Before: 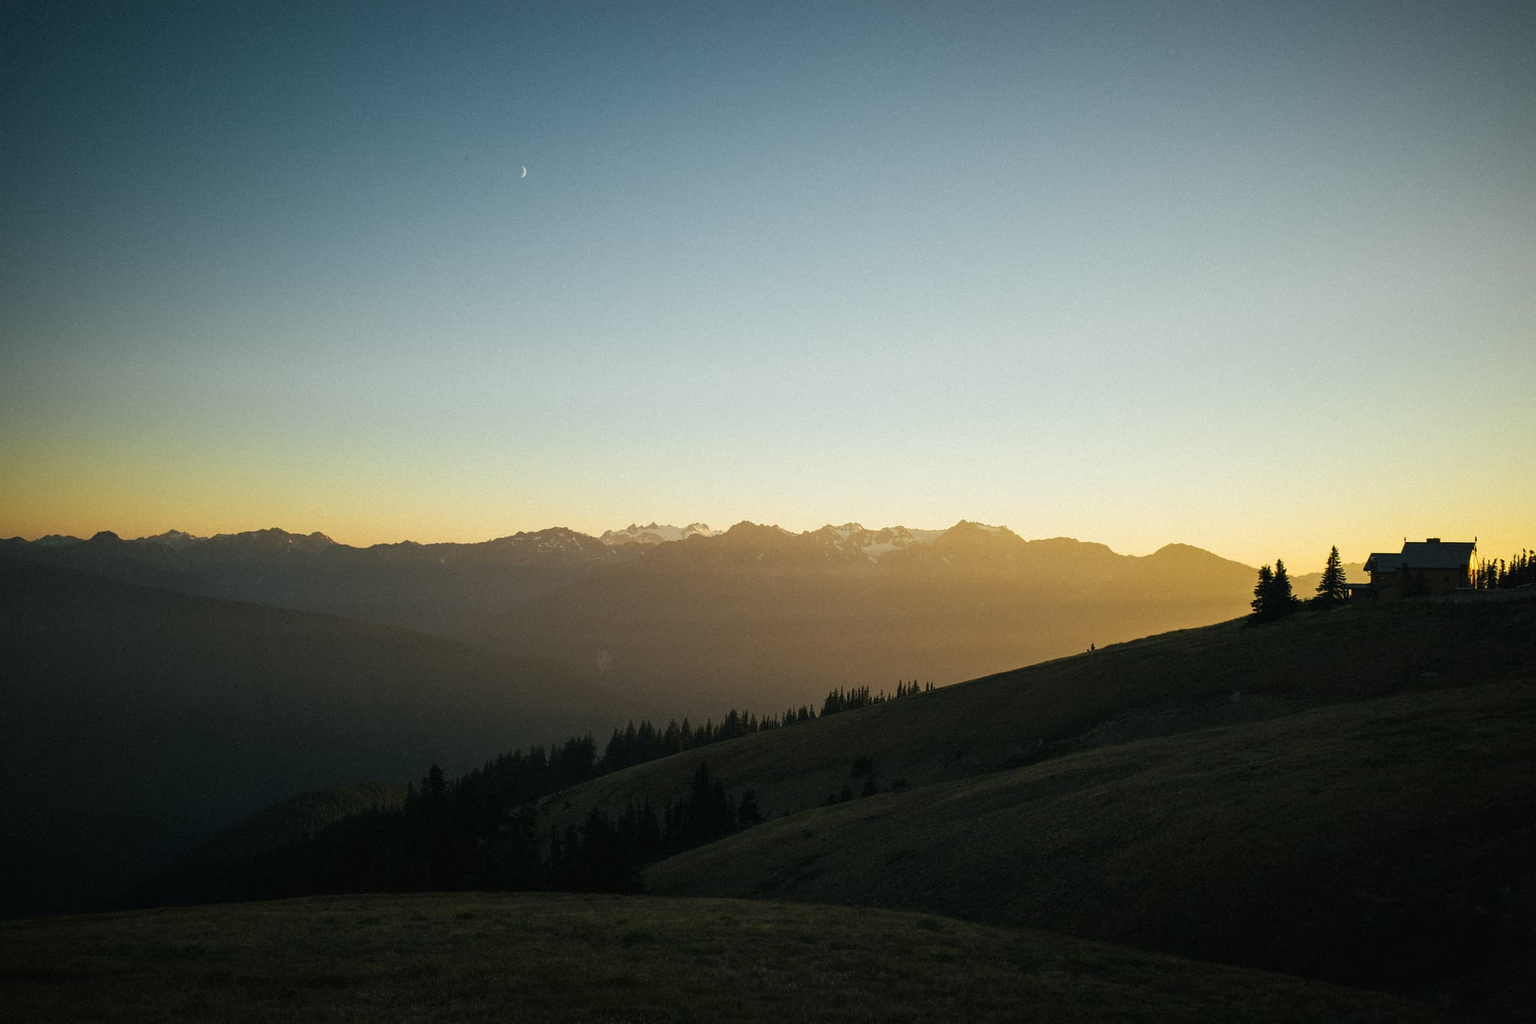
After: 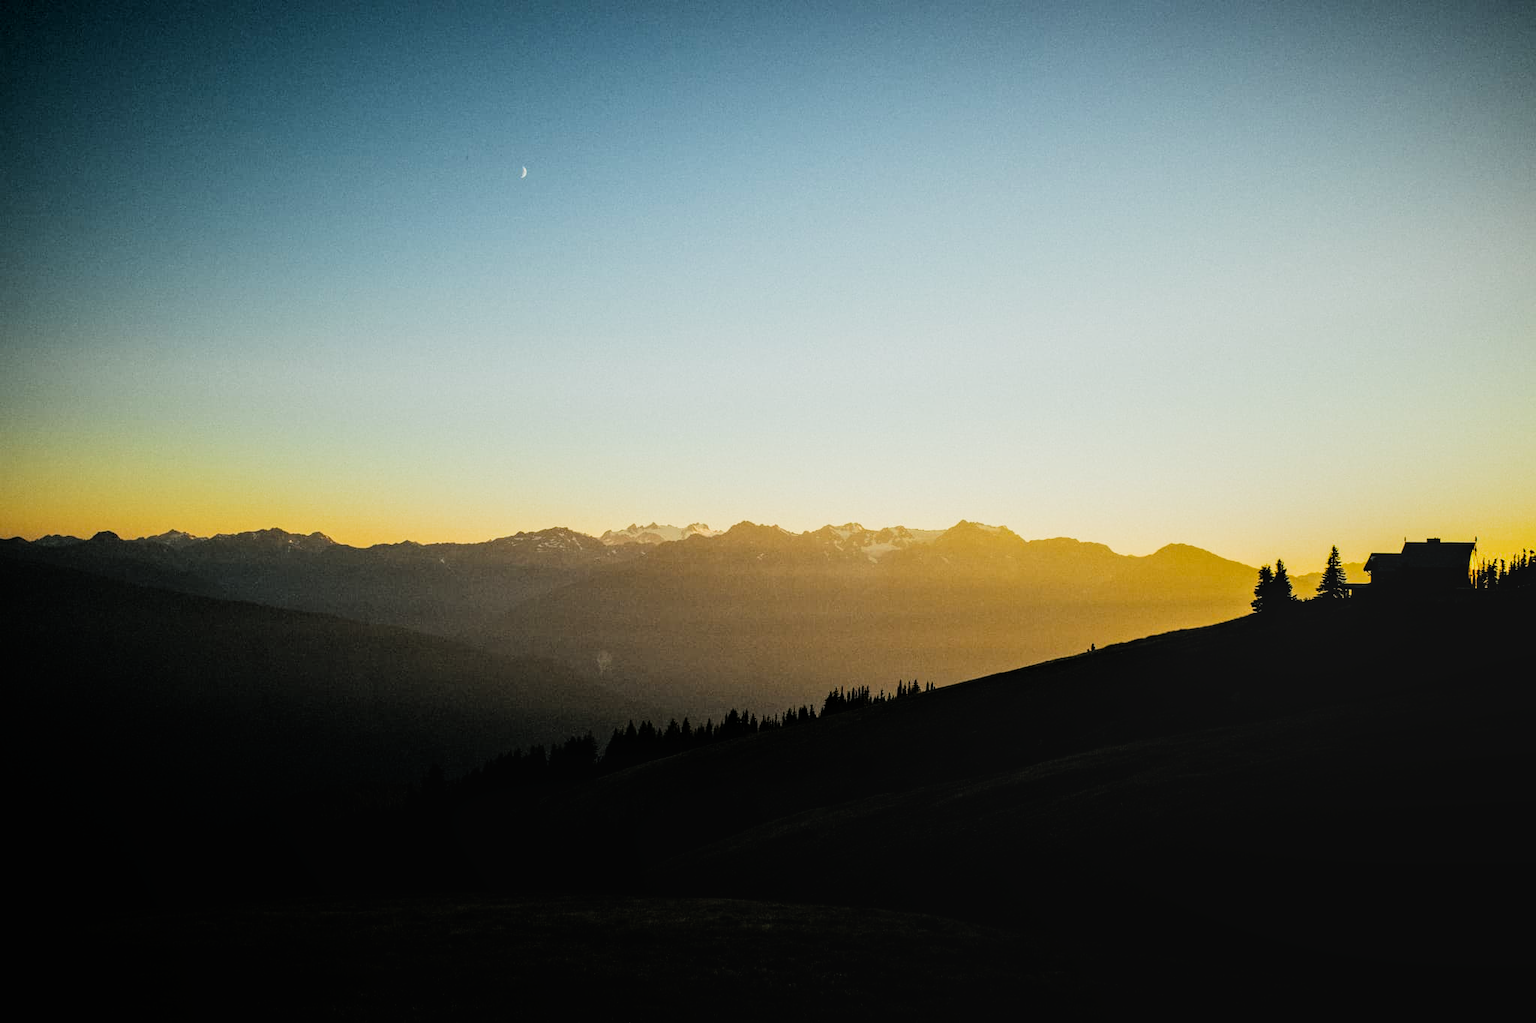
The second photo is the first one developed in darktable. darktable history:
local contrast: on, module defaults
exposure: black level correction 0, exposure 0.3 EV, compensate highlight preservation false
color balance rgb: perceptual saturation grading › global saturation 20%, global vibrance 20%
filmic rgb: black relative exposure -5 EV, hardness 2.88, contrast 1.4, highlights saturation mix -30%
